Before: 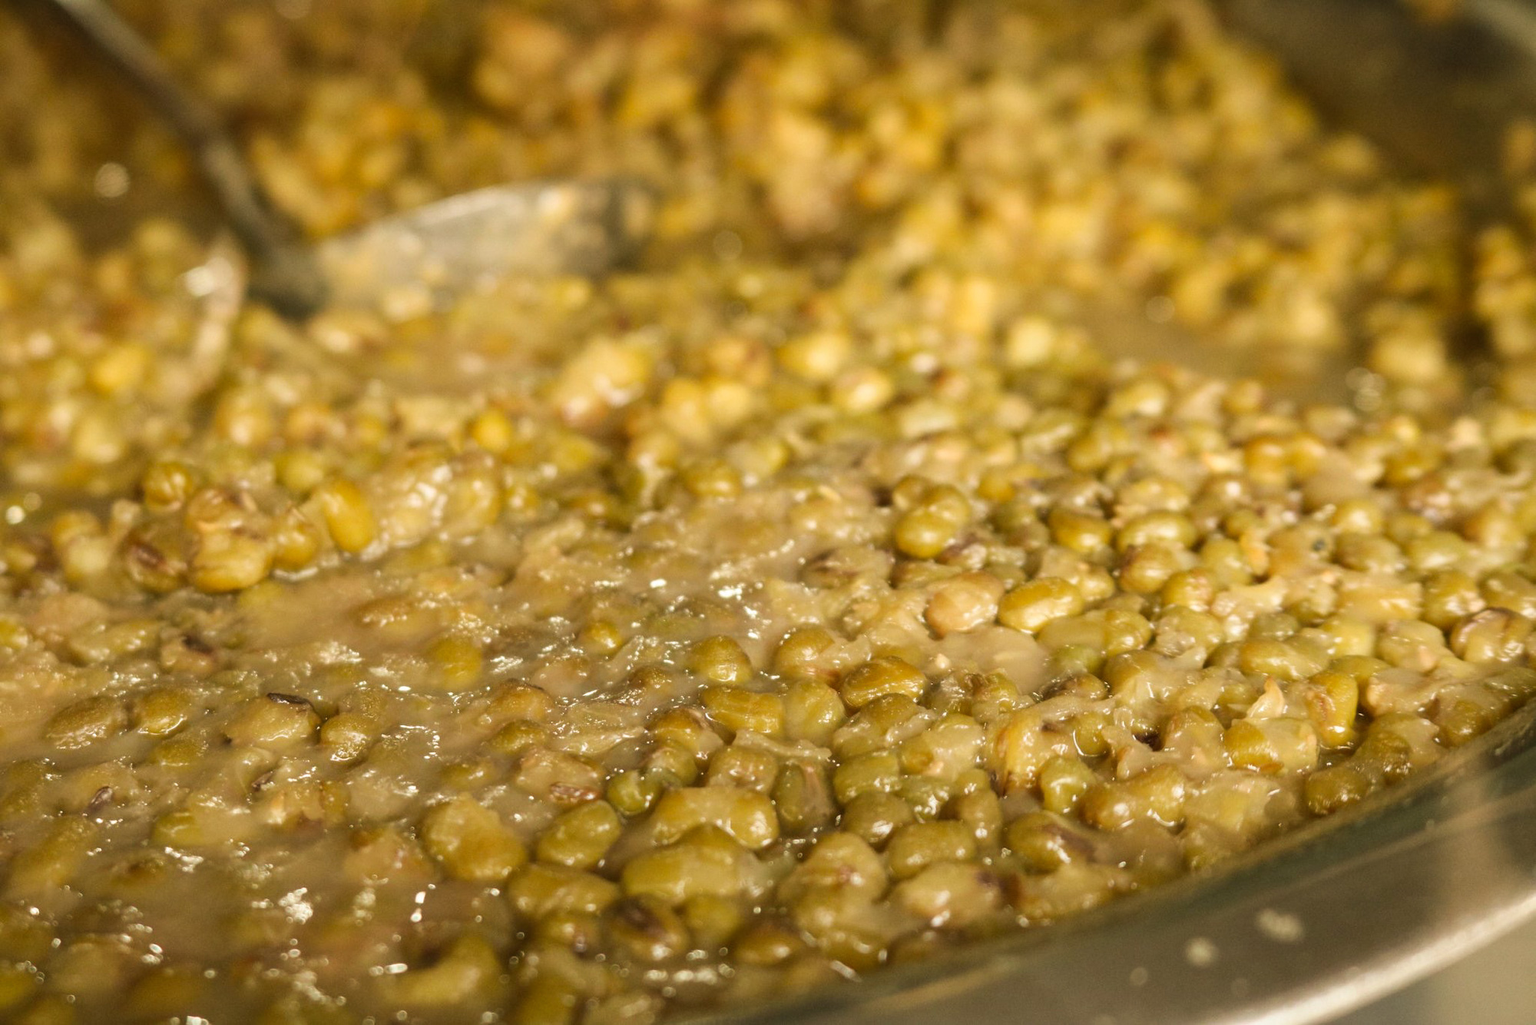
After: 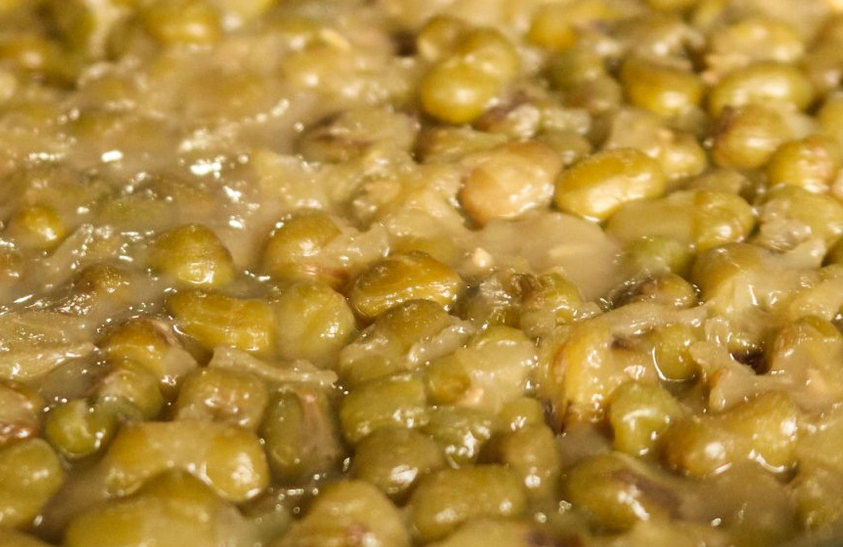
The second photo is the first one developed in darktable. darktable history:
crop: left 37.274%, top 45.211%, right 20.546%, bottom 13.782%
